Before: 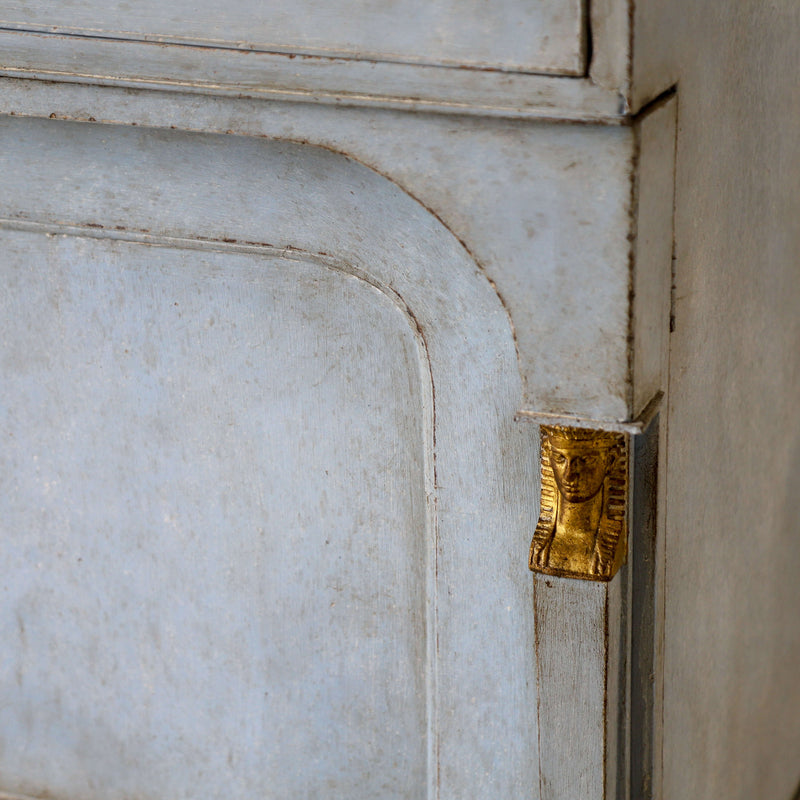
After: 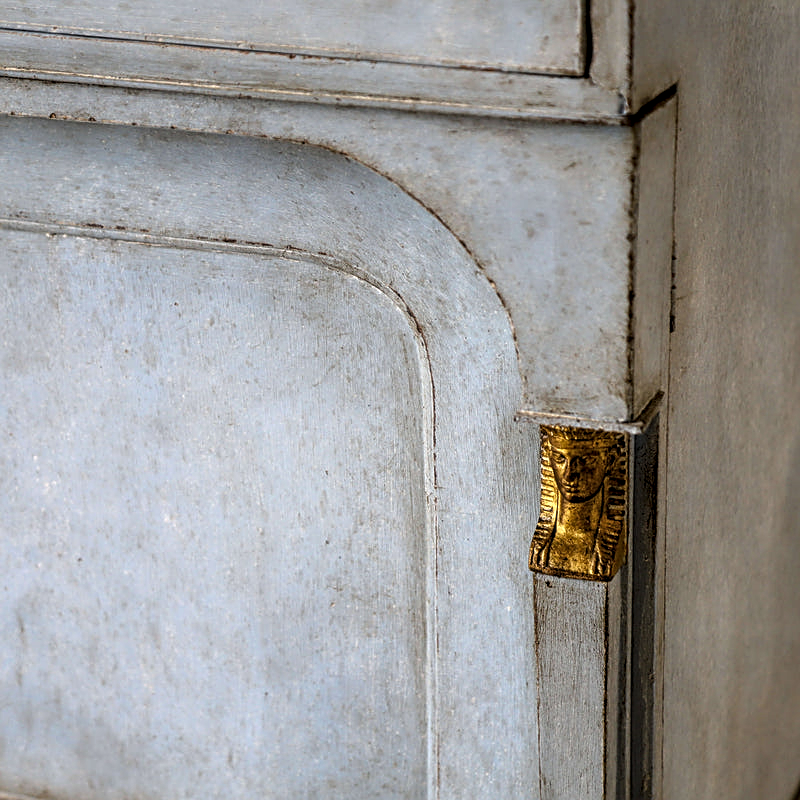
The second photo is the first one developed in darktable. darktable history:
local contrast: on, module defaults
sharpen: on, module defaults
levels: levels [0.052, 0.496, 0.908]
